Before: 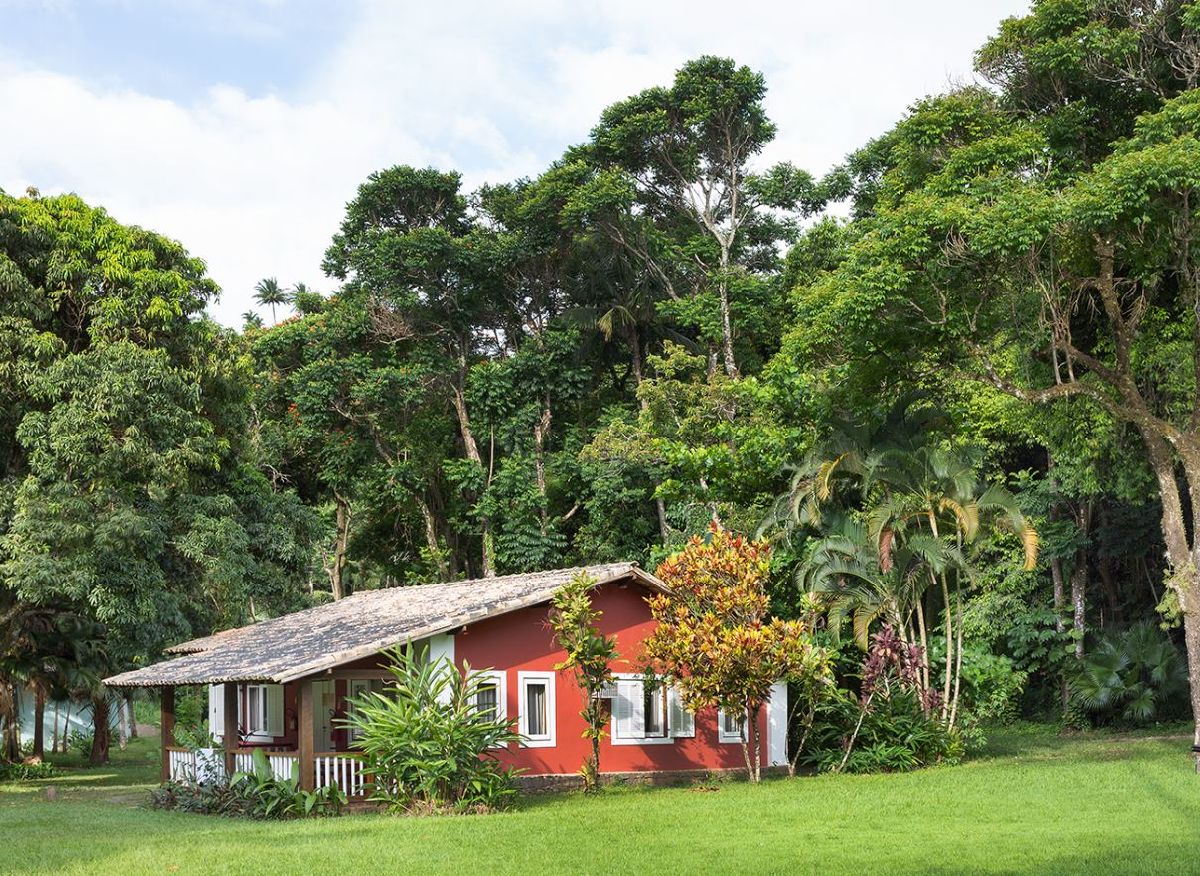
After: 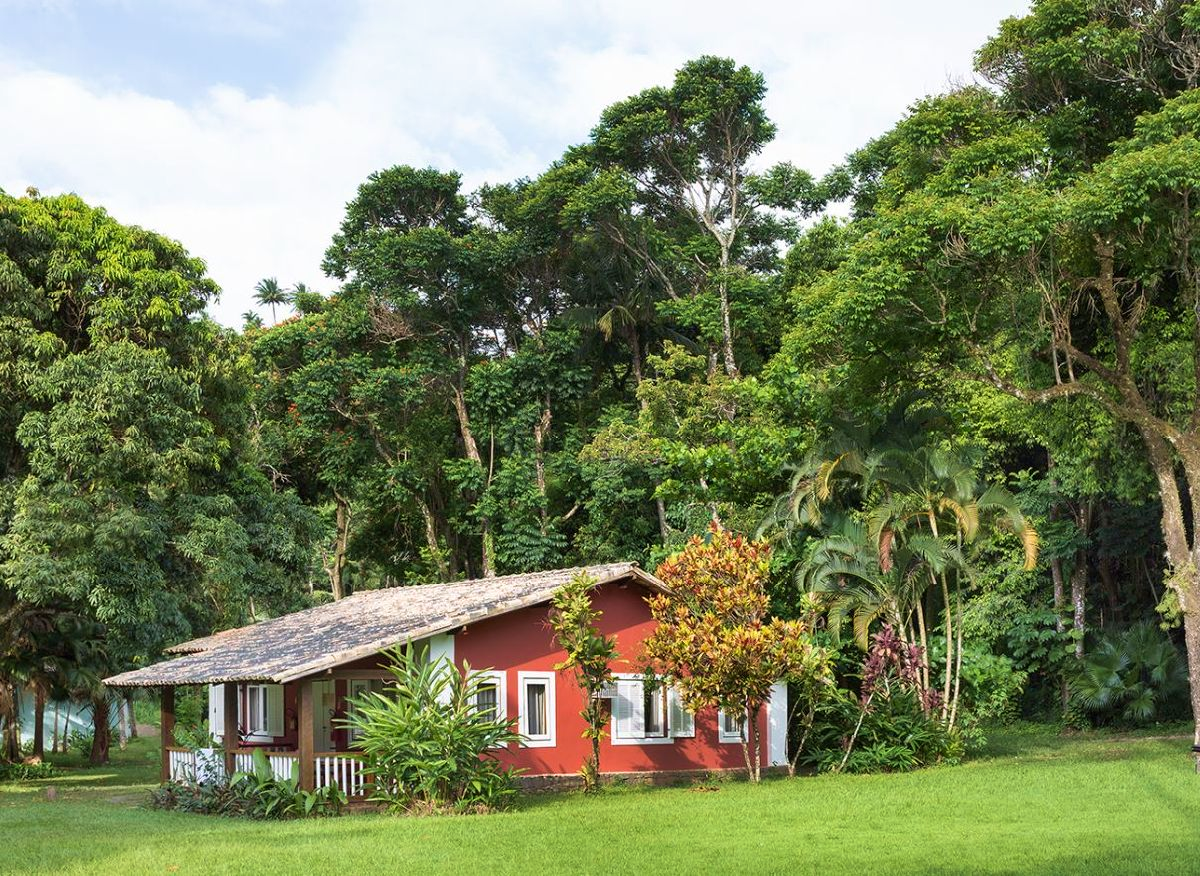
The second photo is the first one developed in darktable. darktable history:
velvia: on, module defaults
rgb levels: preserve colors max RGB
